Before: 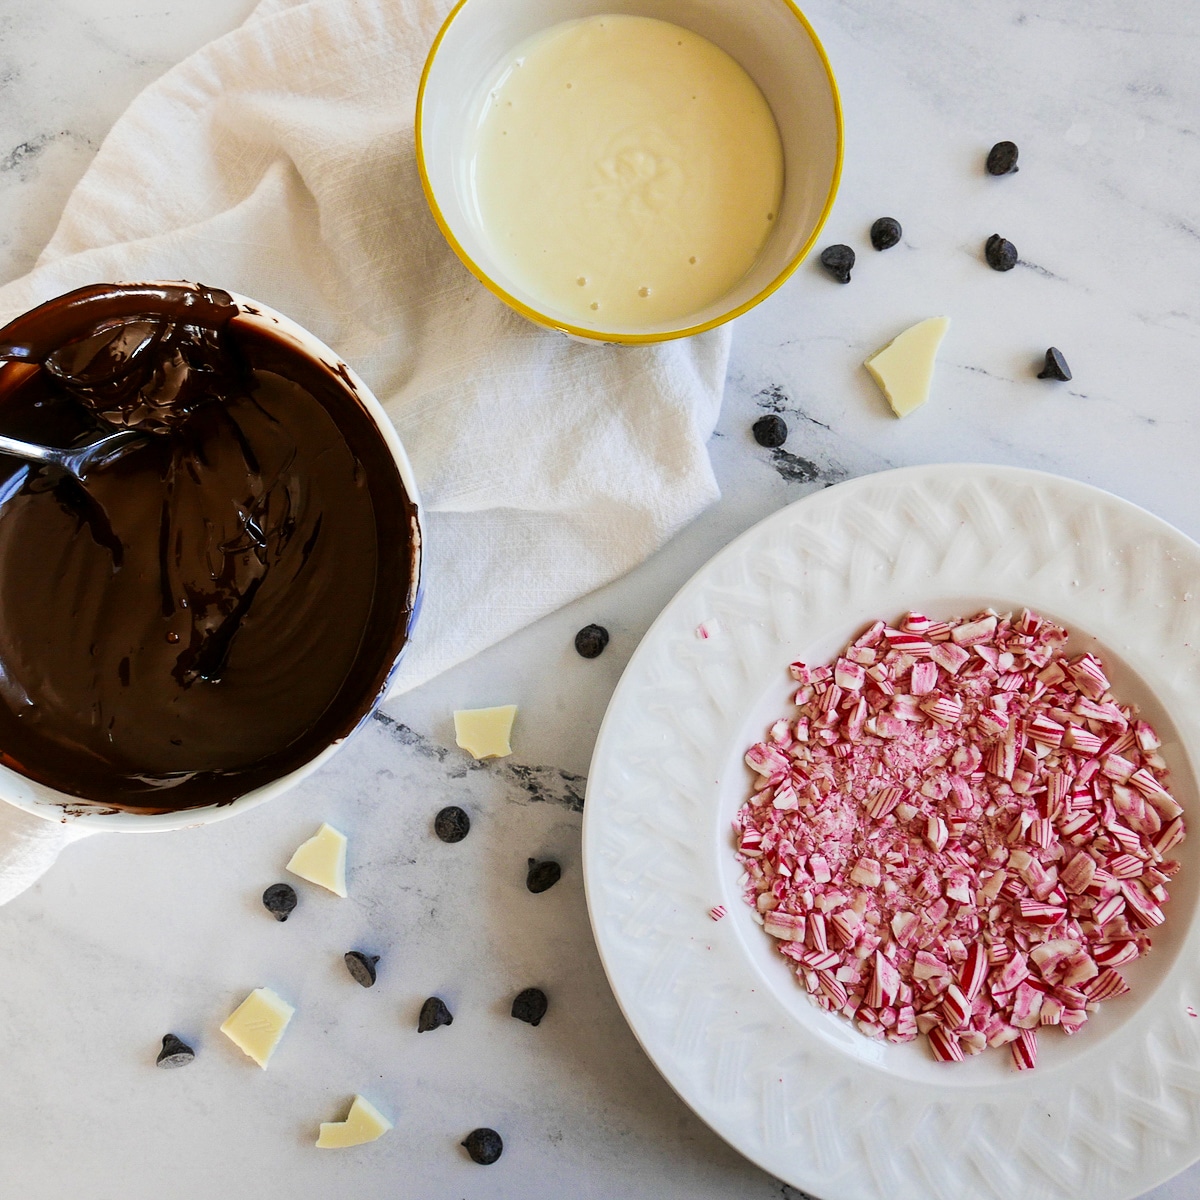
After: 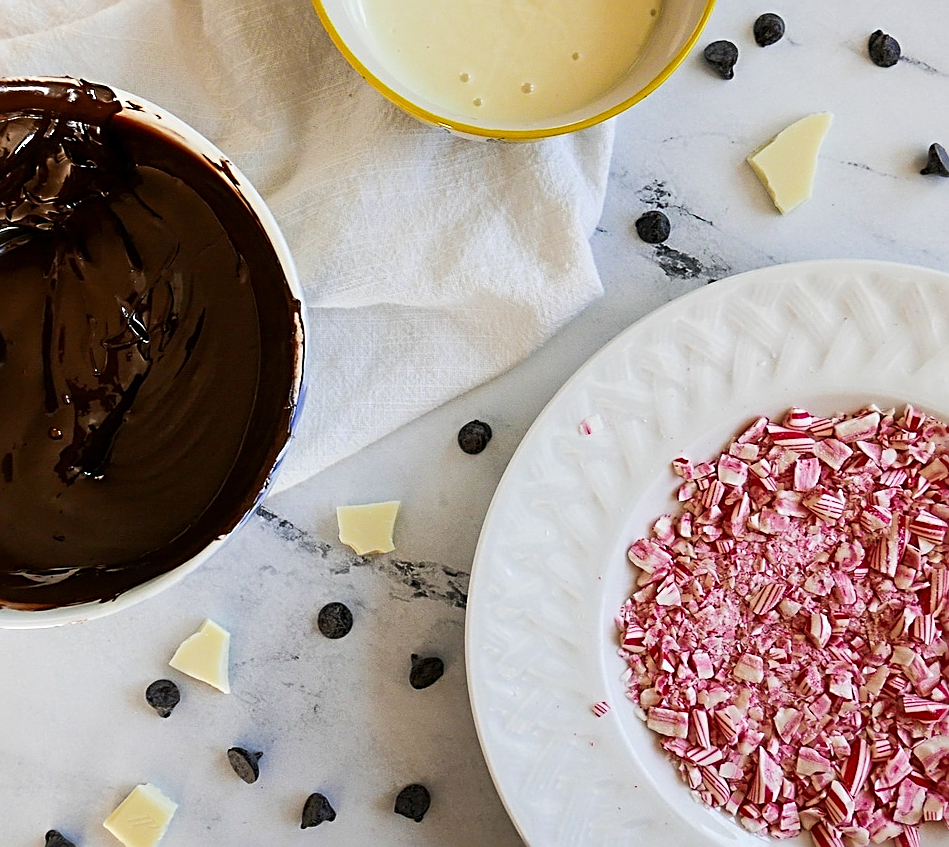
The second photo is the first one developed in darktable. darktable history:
tone equalizer: edges refinement/feathering 500, mask exposure compensation -1.57 EV, preserve details no
crop: left 9.75%, top 17.05%, right 11.131%, bottom 12.348%
sharpen: radius 2.556, amount 0.632
